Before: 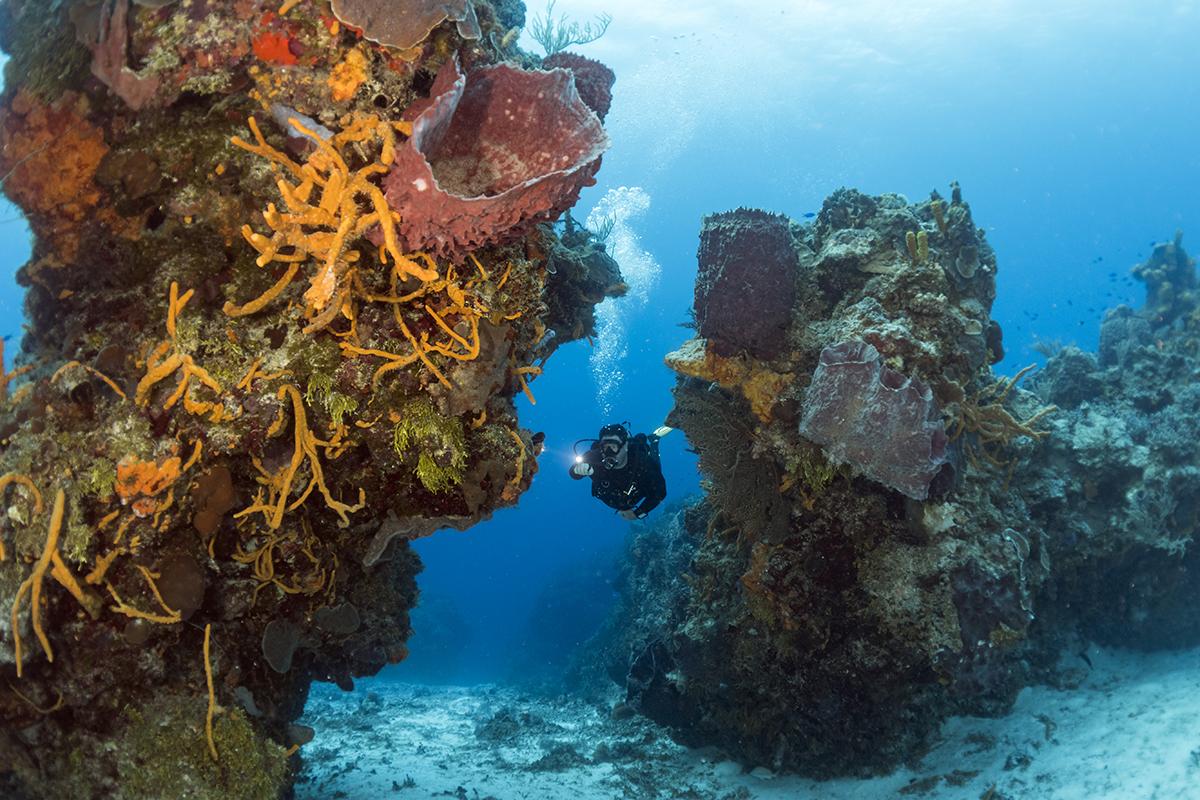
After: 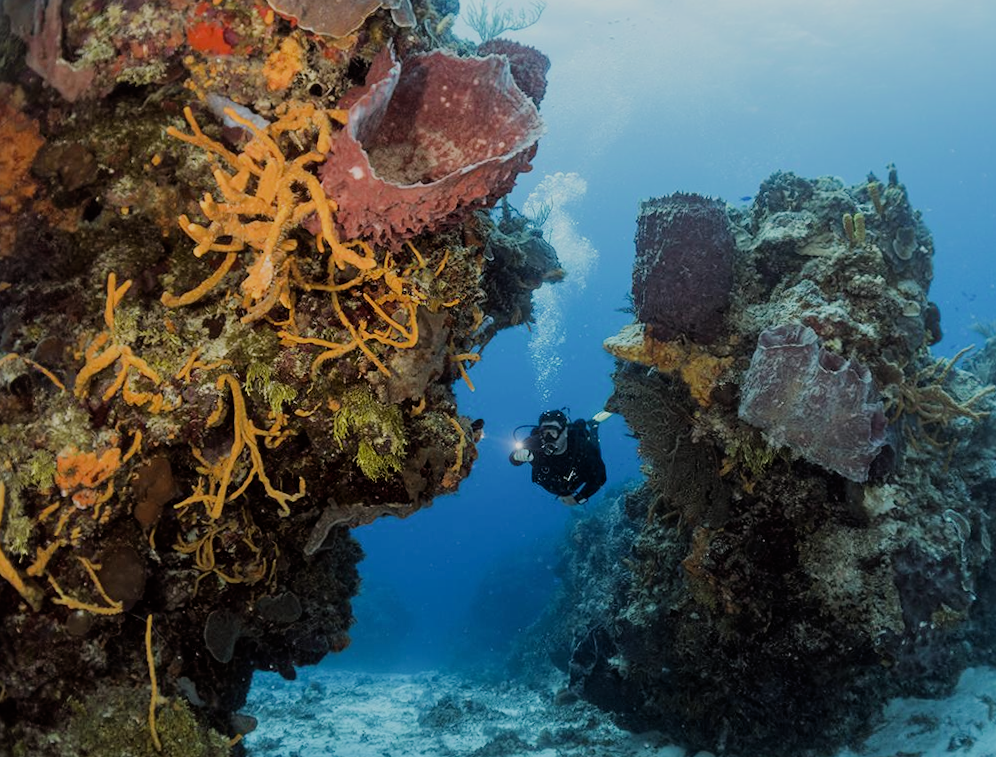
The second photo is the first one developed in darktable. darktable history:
crop and rotate: angle 0.688°, left 4.3%, top 0.963%, right 11.149%, bottom 2.681%
filmic rgb: black relative exposure -7.1 EV, white relative exposure 5.37 EV, hardness 3.02
